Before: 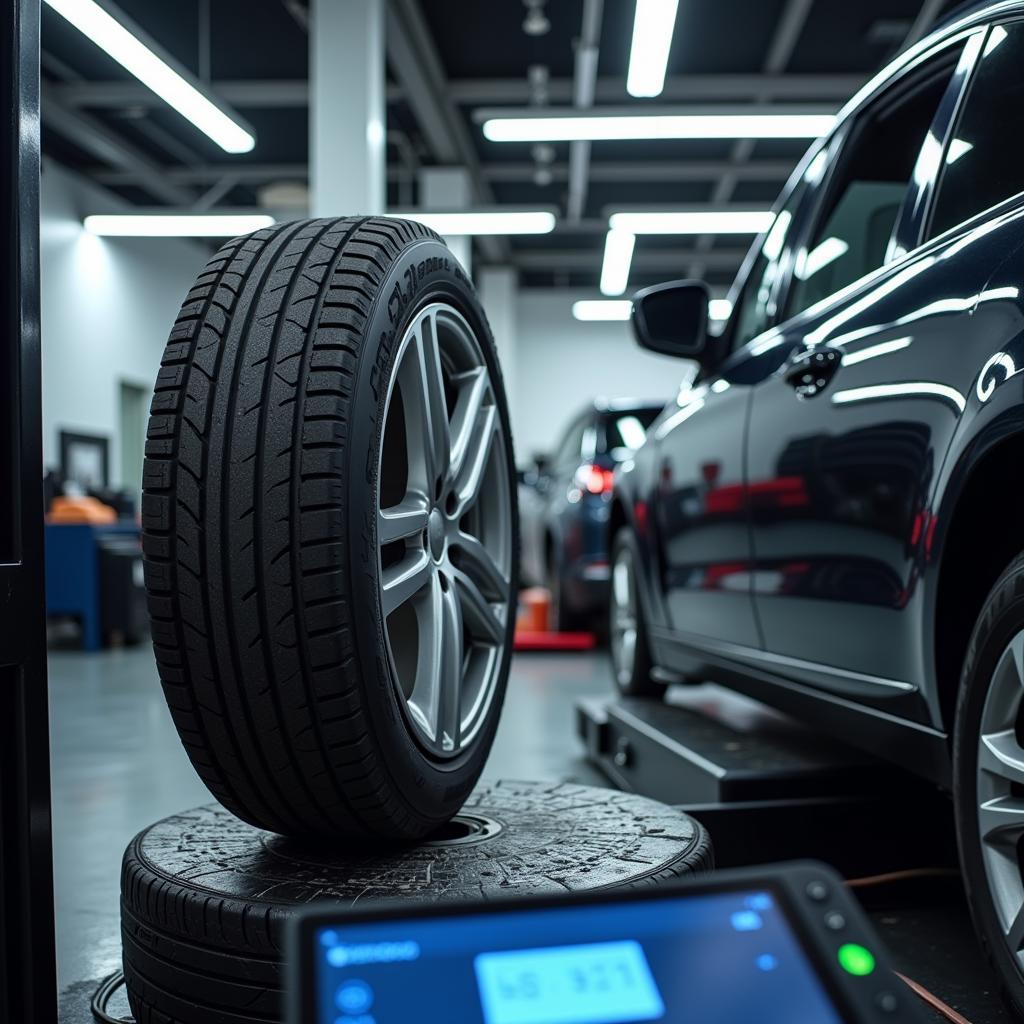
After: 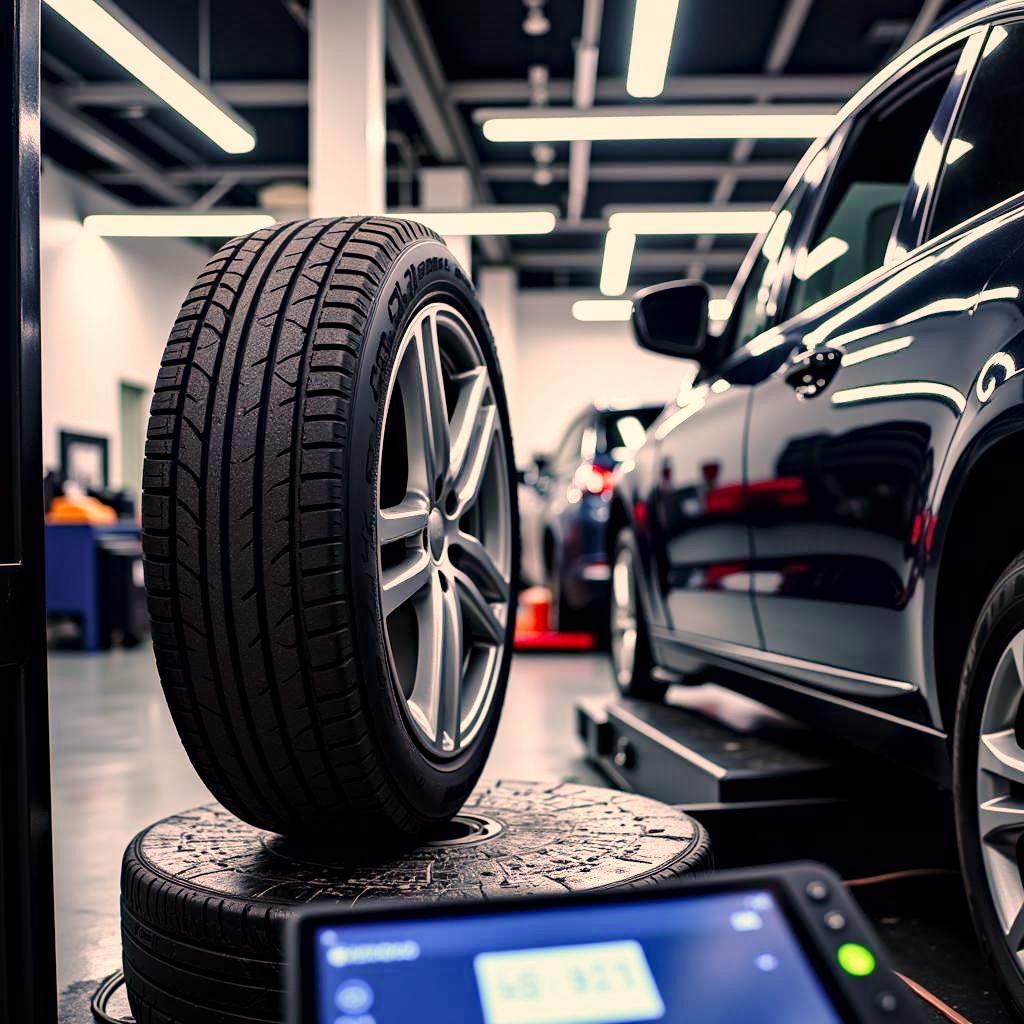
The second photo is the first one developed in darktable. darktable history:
local contrast: mode bilateral grid, contrast 21, coarseness 49, detail 171%, midtone range 0.2
haze removal: adaptive false
base curve: curves: ch0 [(0, 0) (0.028, 0.03) (0.121, 0.232) (0.46, 0.748) (0.859, 0.968) (1, 1)], preserve colors none
color correction: highlights a* 22.09, highlights b* 21.88
